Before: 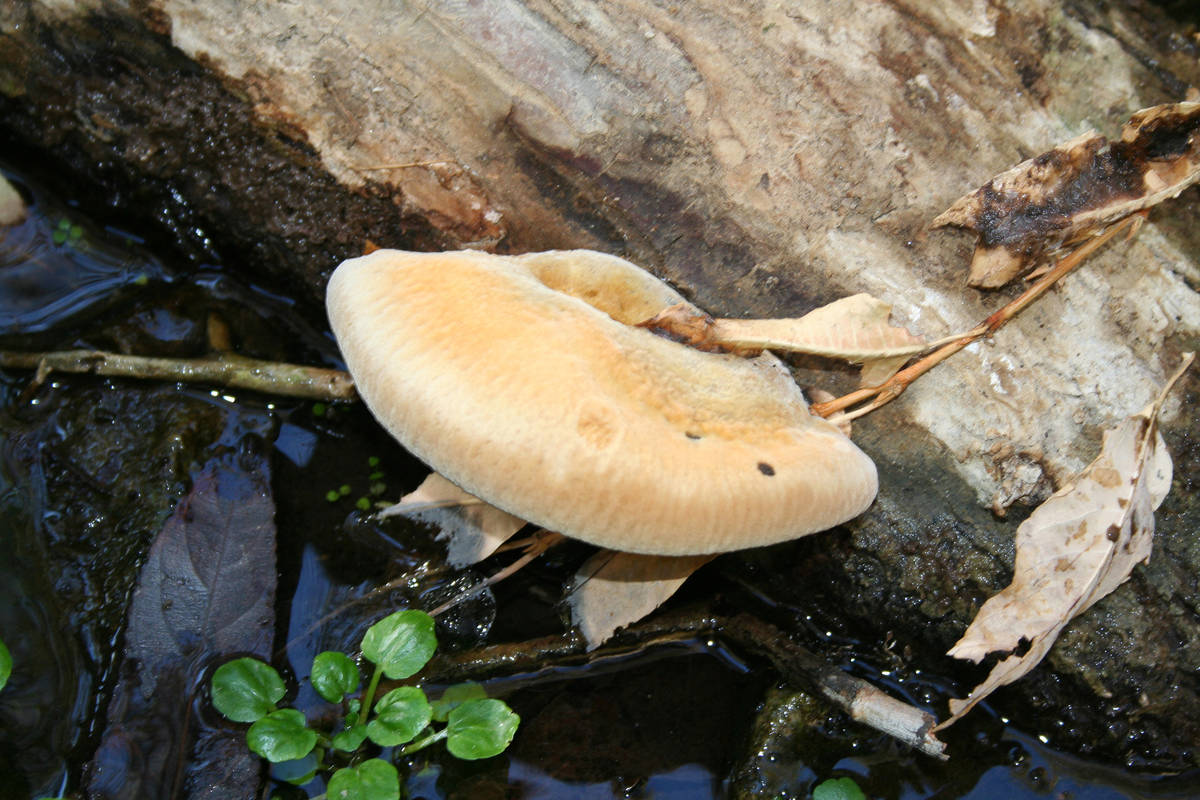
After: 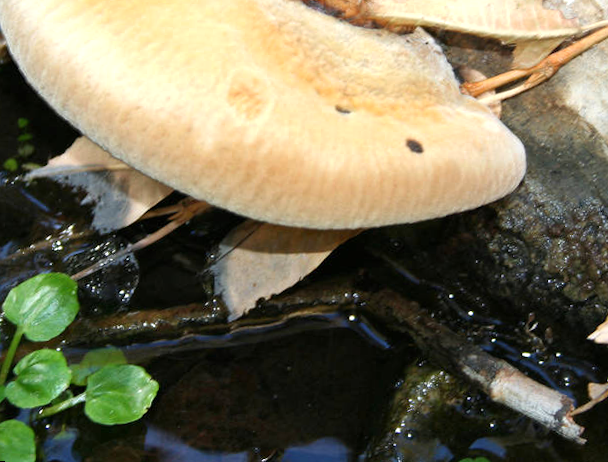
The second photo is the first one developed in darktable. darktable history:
rotate and perspective: rotation 2.27°, automatic cropping off
crop: left 29.672%, top 41.786%, right 20.851%, bottom 3.487%
white balance: emerald 1
exposure: exposure 0.3 EV
